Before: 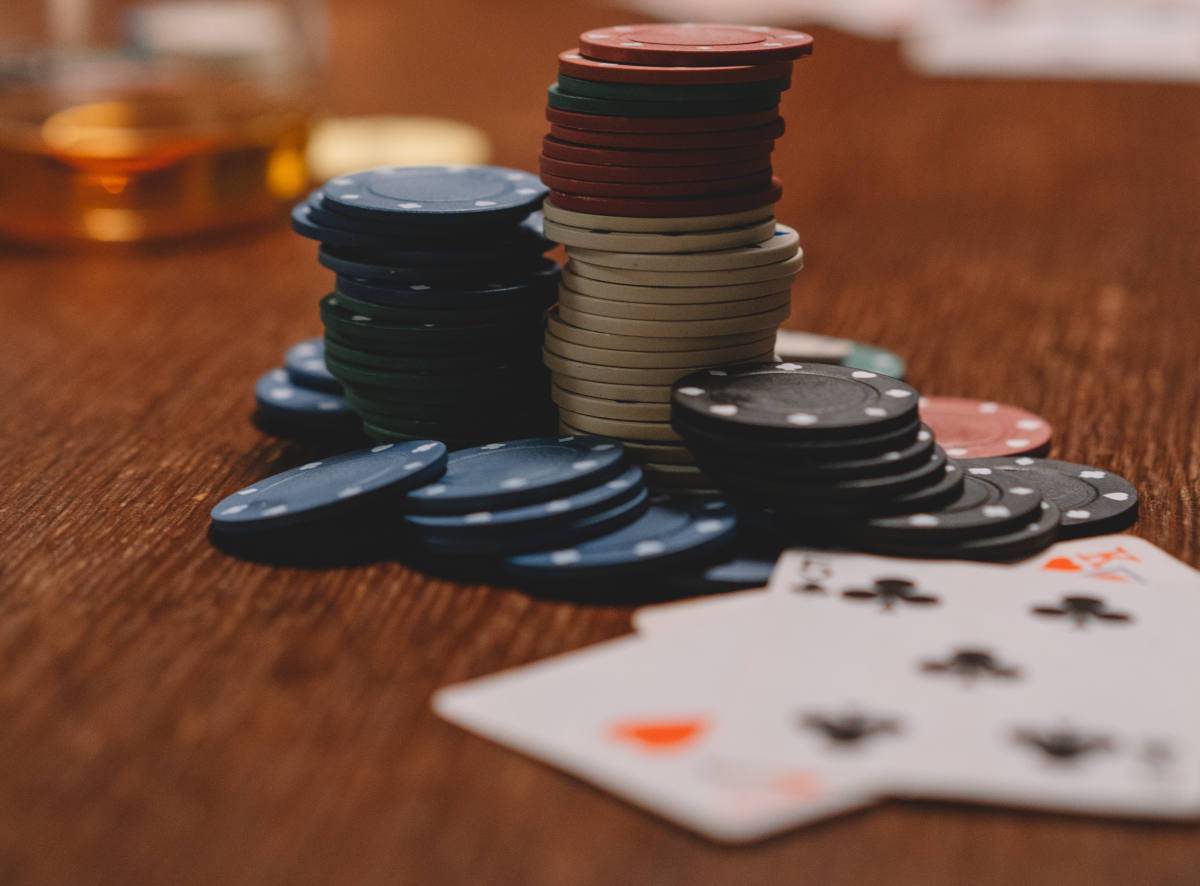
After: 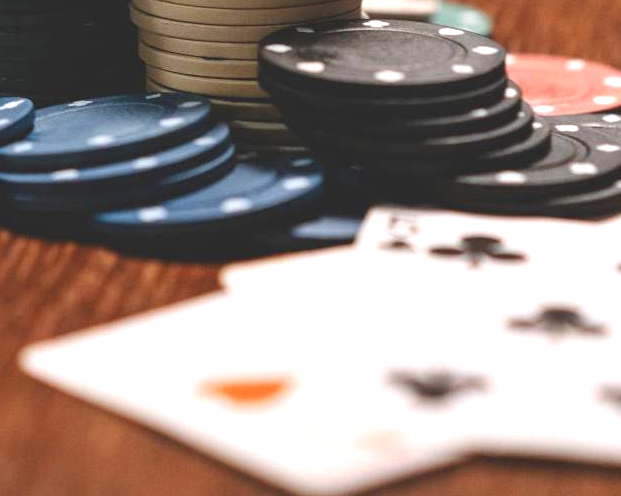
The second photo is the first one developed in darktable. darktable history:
crop: left 34.479%, top 38.822%, right 13.718%, bottom 5.172%
exposure: black level correction 0, exposure 1.1 EV, compensate highlight preservation false
